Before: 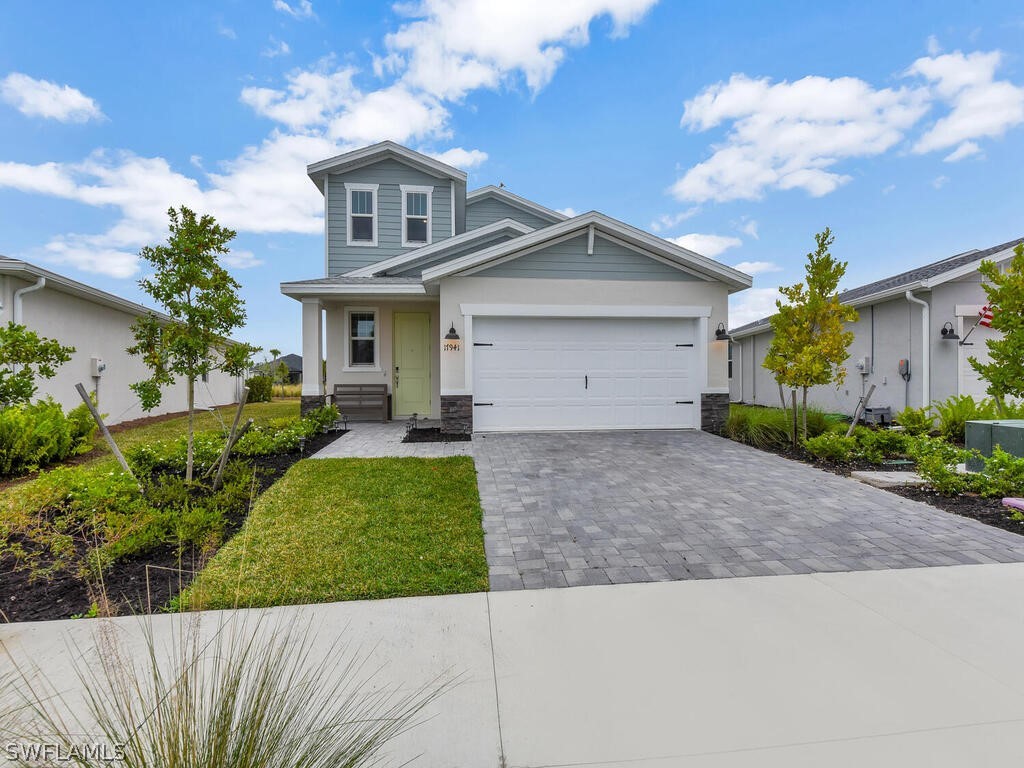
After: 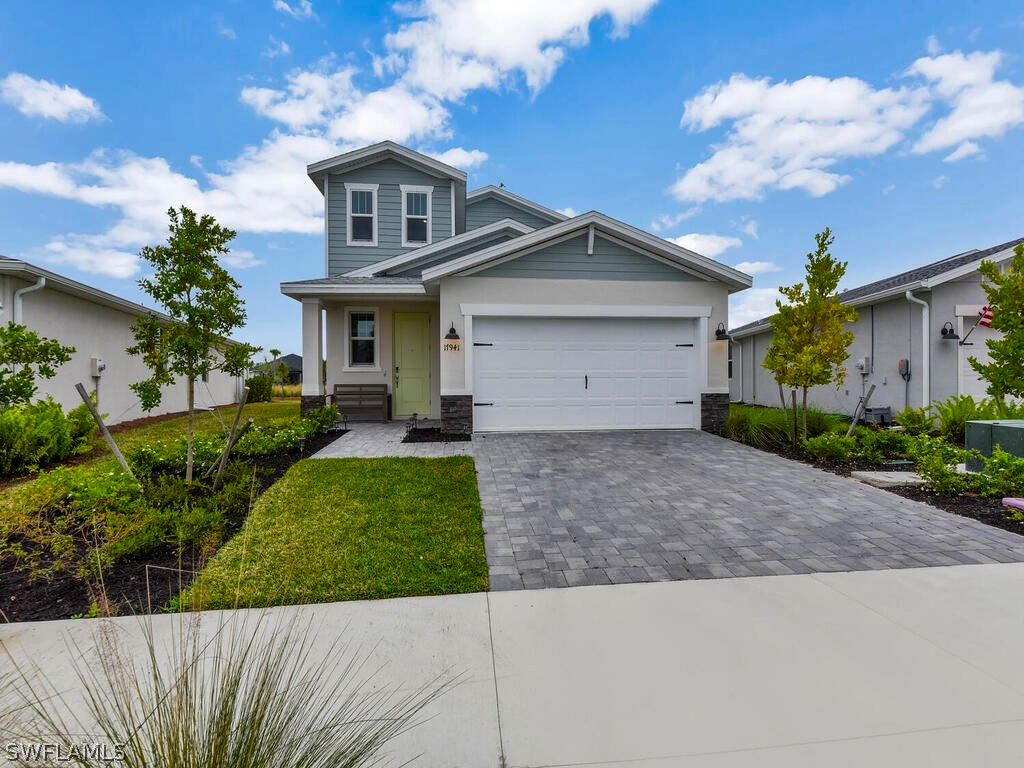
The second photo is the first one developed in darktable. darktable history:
contrast brightness saturation: contrast 0.07, brightness -0.14, saturation 0.11
color balance rgb: linear chroma grading › global chroma 1.5%, linear chroma grading › mid-tones -1%, perceptual saturation grading › global saturation -3%, perceptual saturation grading › shadows -2%
